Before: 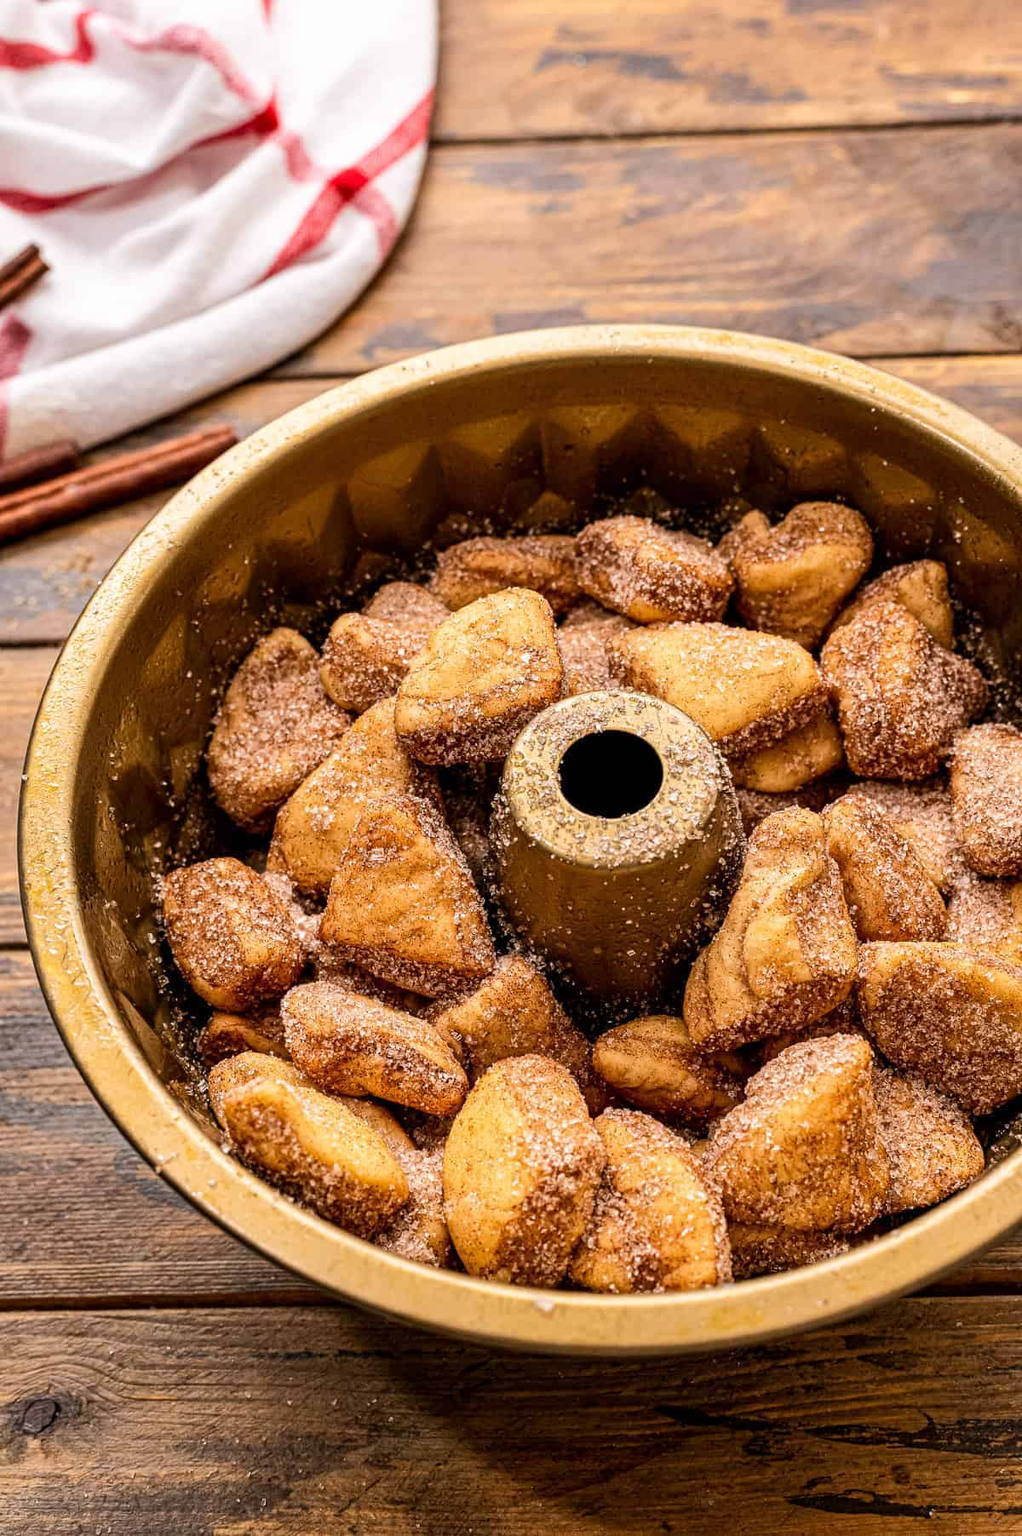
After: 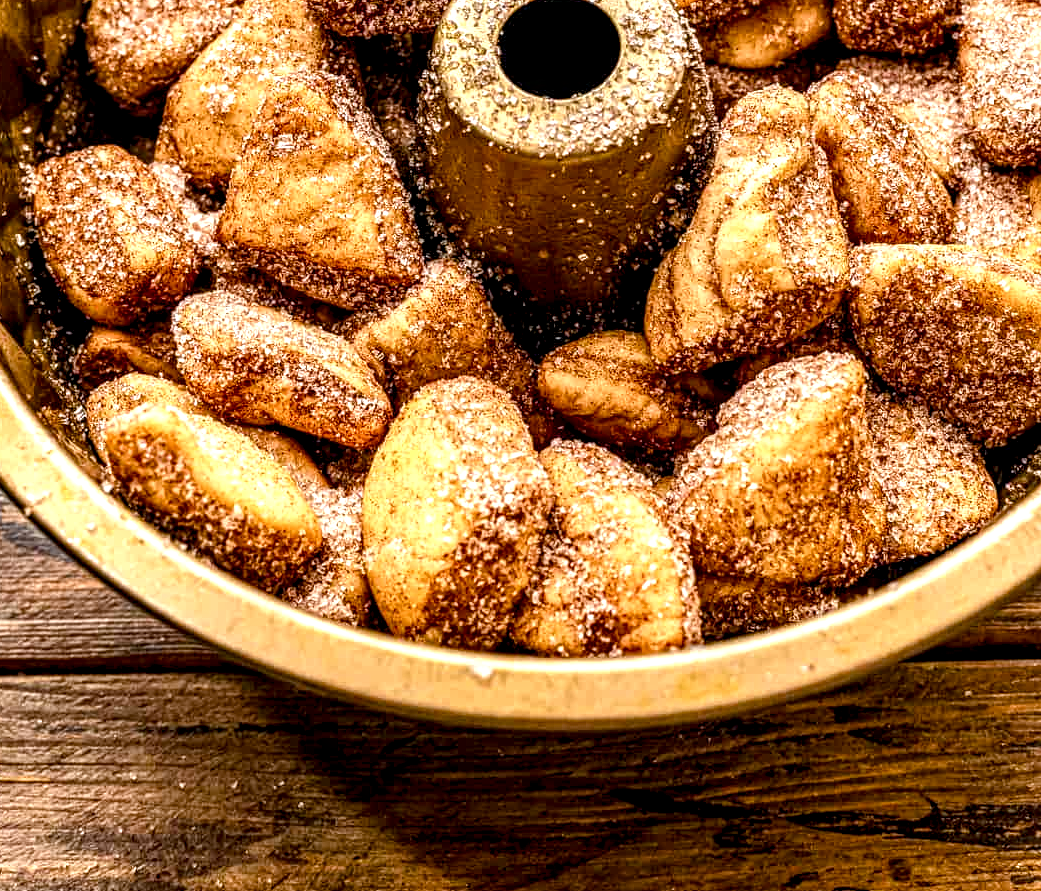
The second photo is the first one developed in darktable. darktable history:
exposure: exposure 0.561 EV, compensate highlight preservation false
color balance rgb: linear chroma grading › mid-tones 8.054%, perceptual saturation grading › global saturation 20%, perceptual saturation grading › highlights -25.857%, perceptual saturation grading › shadows 25.147%, perceptual brilliance grading › global brilliance -1.34%, perceptual brilliance grading › highlights -1.341%, perceptual brilliance grading › mid-tones -0.823%, perceptual brilliance grading › shadows -0.722%, contrast 4.239%
crop and rotate: left 13.229%, top 47.806%, bottom 2.772%
local contrast: highlights 22%, shadows 72%, detail 170%
